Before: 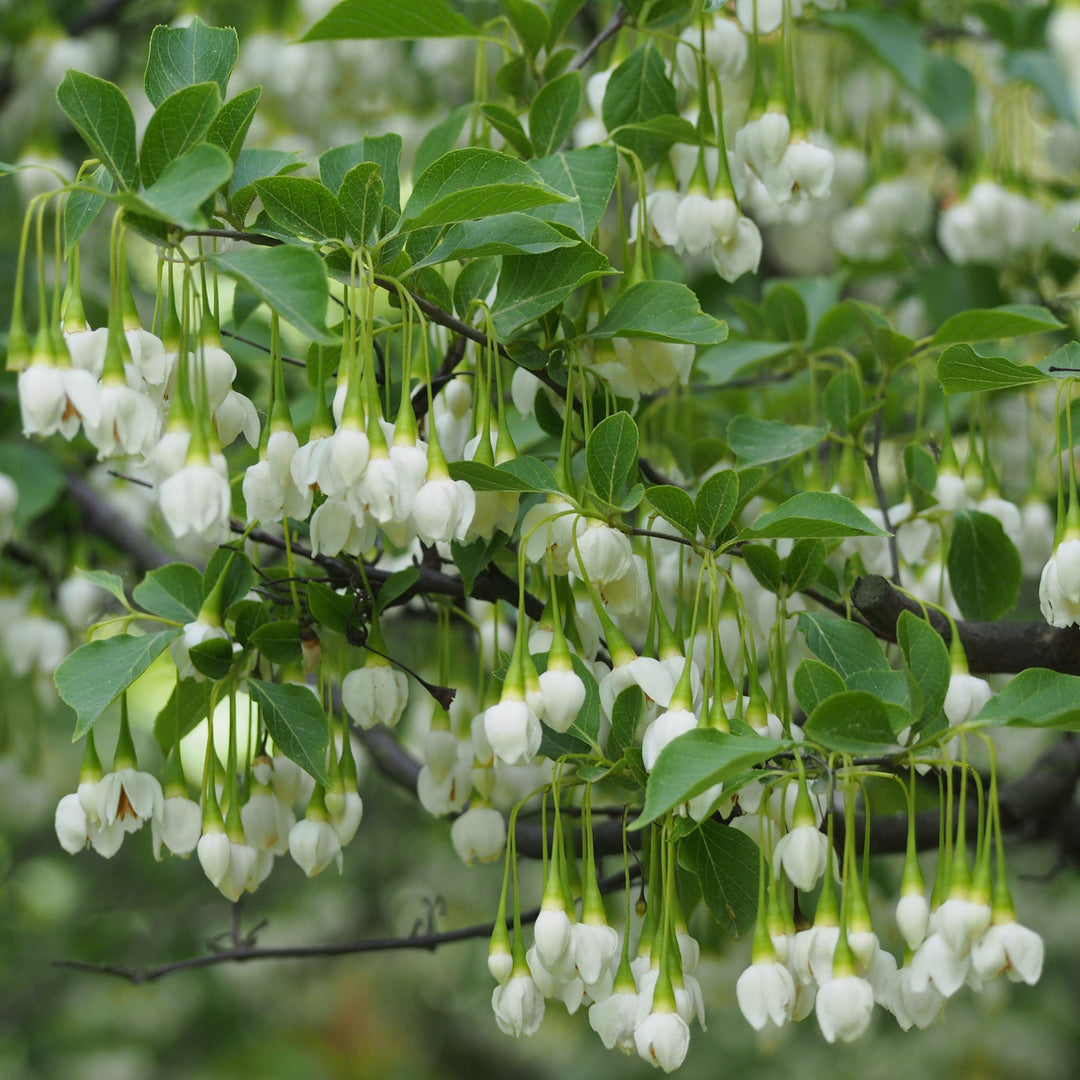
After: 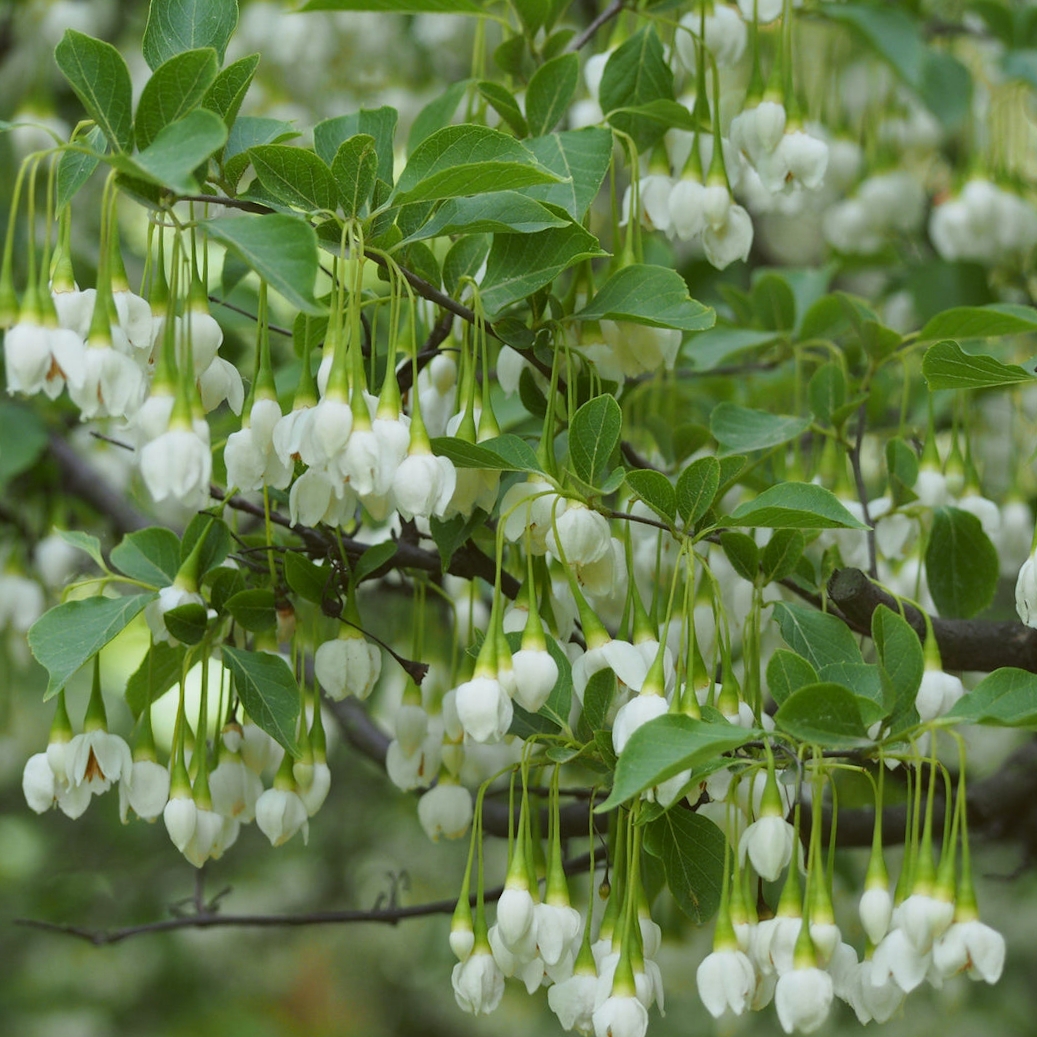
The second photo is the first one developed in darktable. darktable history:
crop and rotate: angle -2.38°
color balance: lift [1.004, 1.002, 1.002, 0.998], gamma [1, 1.007, 1.002, 0.993], gain [1, 0.977, 1.013, 1.023], contrast -3.64%
